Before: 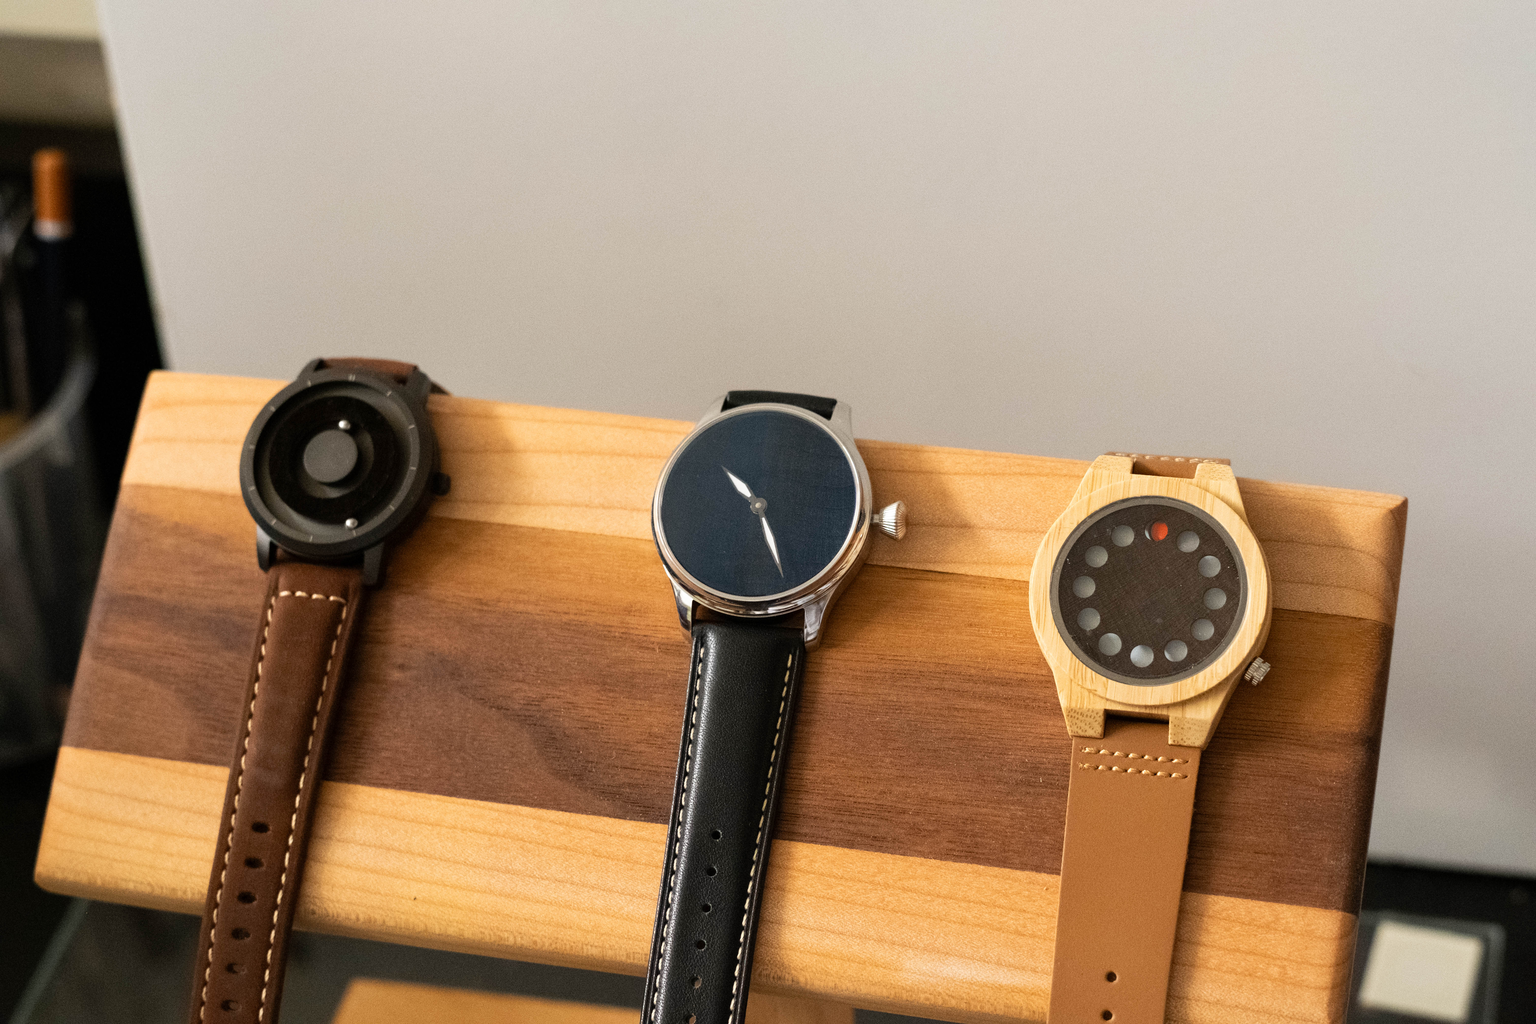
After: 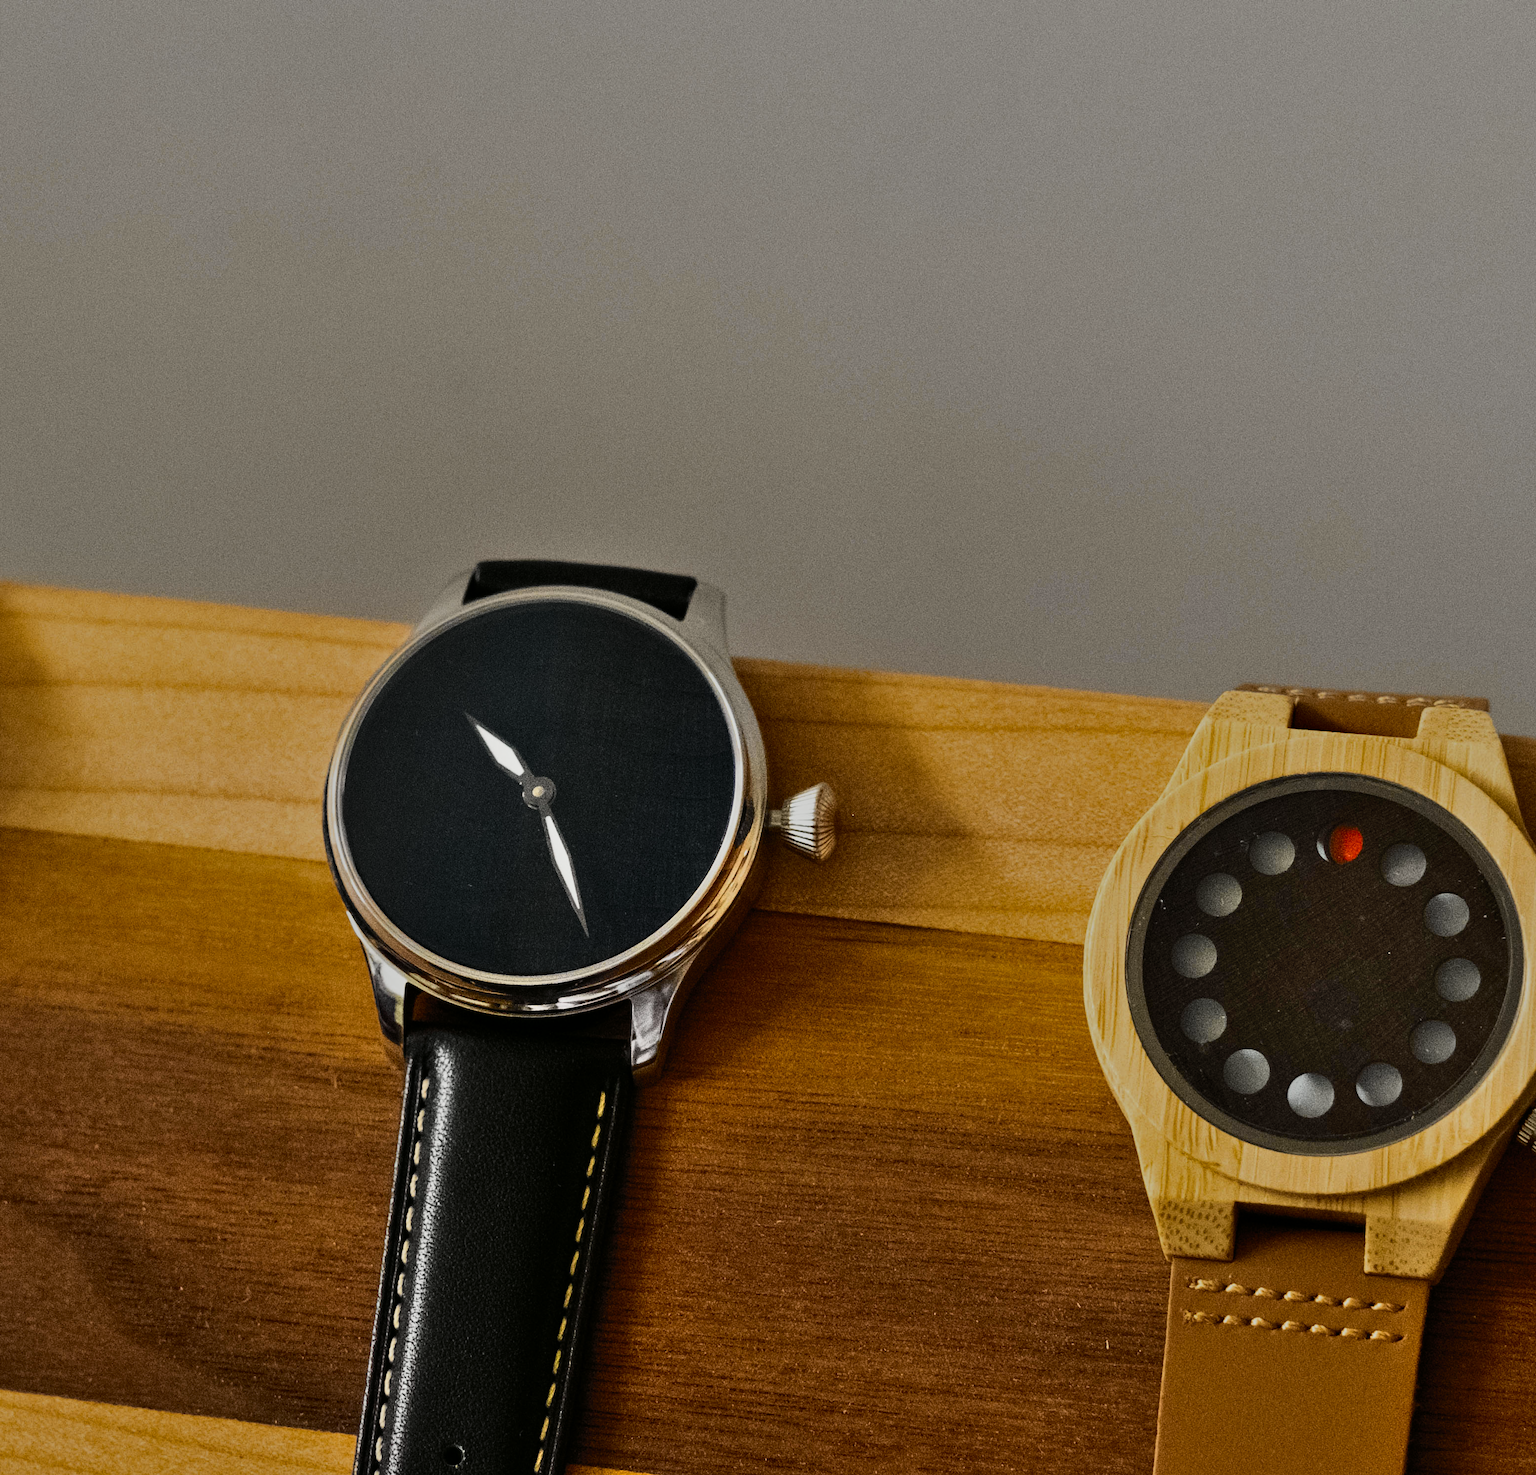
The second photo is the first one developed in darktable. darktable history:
color balance rgb: perceptual saturation grading › global saturation 19.908%, perceptual brilliance grading › highlights 46.594%, perceptual brilliance grading › mid-tones 22.897%, perceptual brilliance grading › shadows -6.156%
exposure: exposure -2.071 EV, compensate exposure bias true, compensate highlight preservation false
crop: left 31.979%, top 10.977%, right 18.347%, bottom 17.446%
shadows and highlights: shadows 53.14, highlights color adjustment 40.52%, soften with gaussian
tone curve: curves: ch0 [(0, 0) (0.037, 0.025) (0.131, 0.093) (0.275, 0.256) (0.497, 0.51) (0.617, 0.643) (0.704, 0.732) (0.813, 0.832) (0.911, 0.925) (0.997, 0.995)]; ch1 [(0, 0) (0.301, 0.3) (0.444, 0.45) (0.493, 0.495) (0.507, 0.503) (0.534, 0.533) (0.582, 0.58) (0.658, 0.693) (0.746, 0.77) (1, 1)]; ch2 [(0, 0) (0.246, 0.233) (0.36, 0.352) (0.415, 0.418) (0.476, 0.492) (0.502, 0.504) (0.525, 0.518) (0.539, 0.544) (0.586, 0.602) (0.634, 0.651) (0.706, 0.727) (0.853, 0.852) (1, 0.951)], color space Lab, independent channels, preserve colors none
